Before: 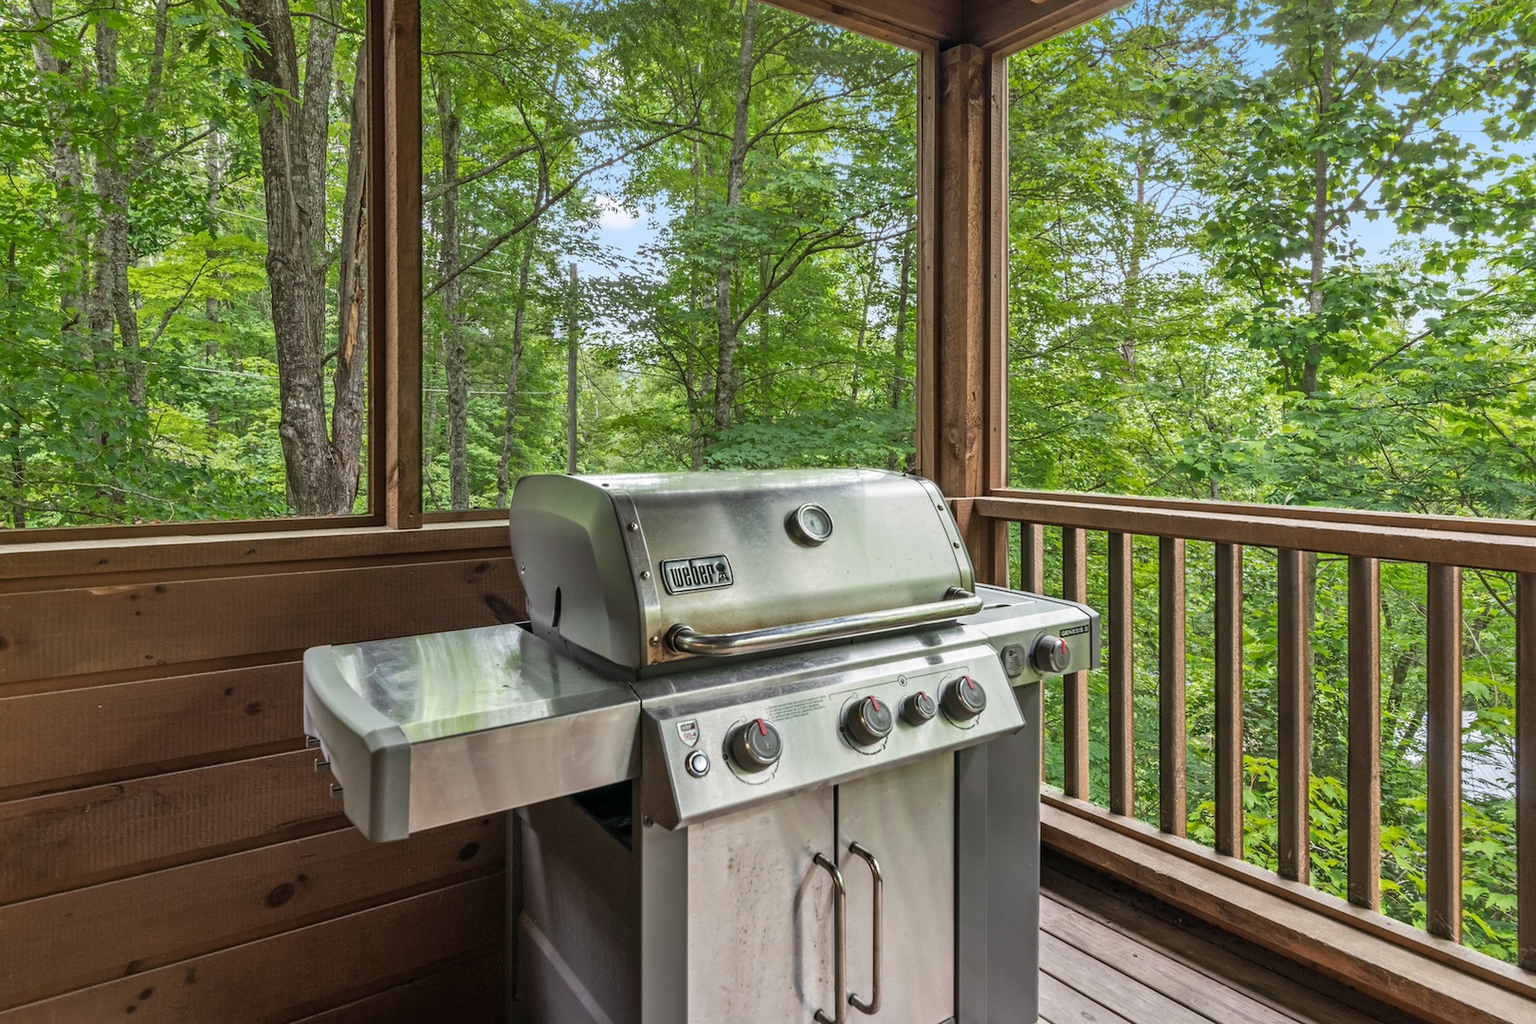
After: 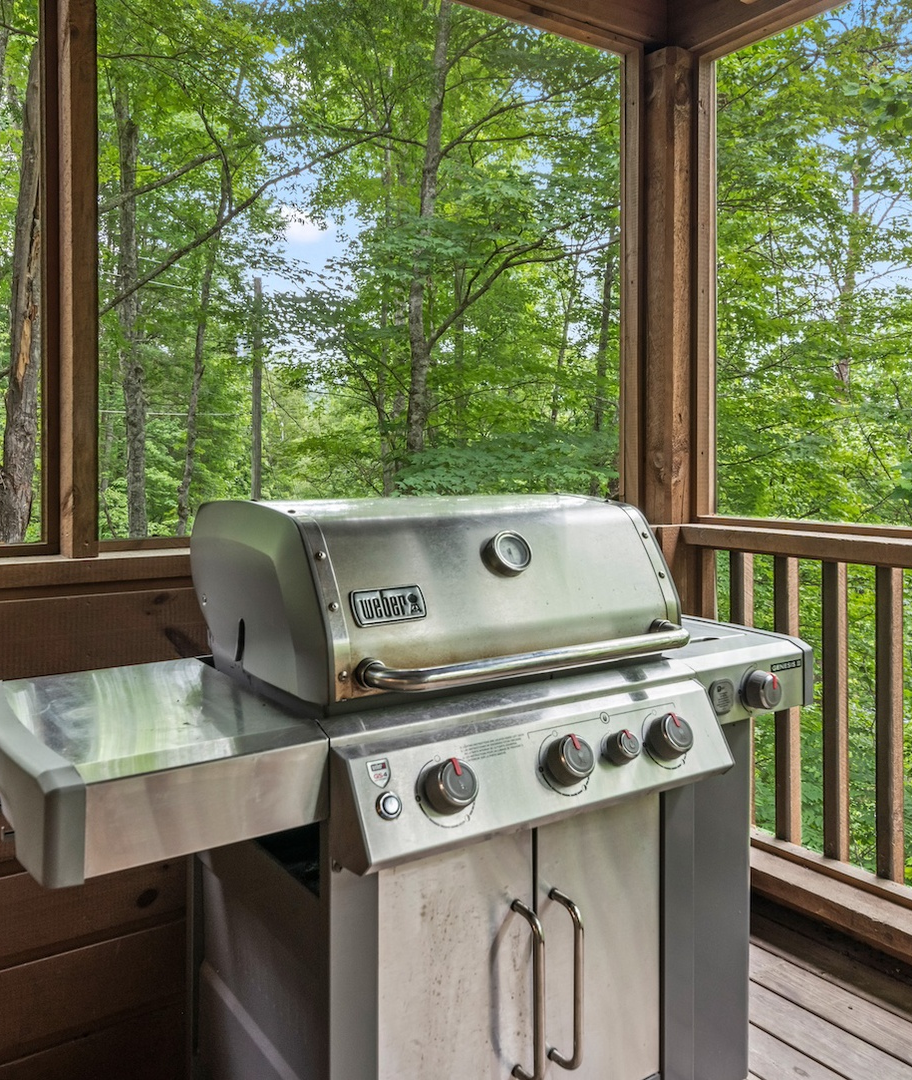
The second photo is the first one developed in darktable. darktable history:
crop: left 21.42%, right 22.224%
